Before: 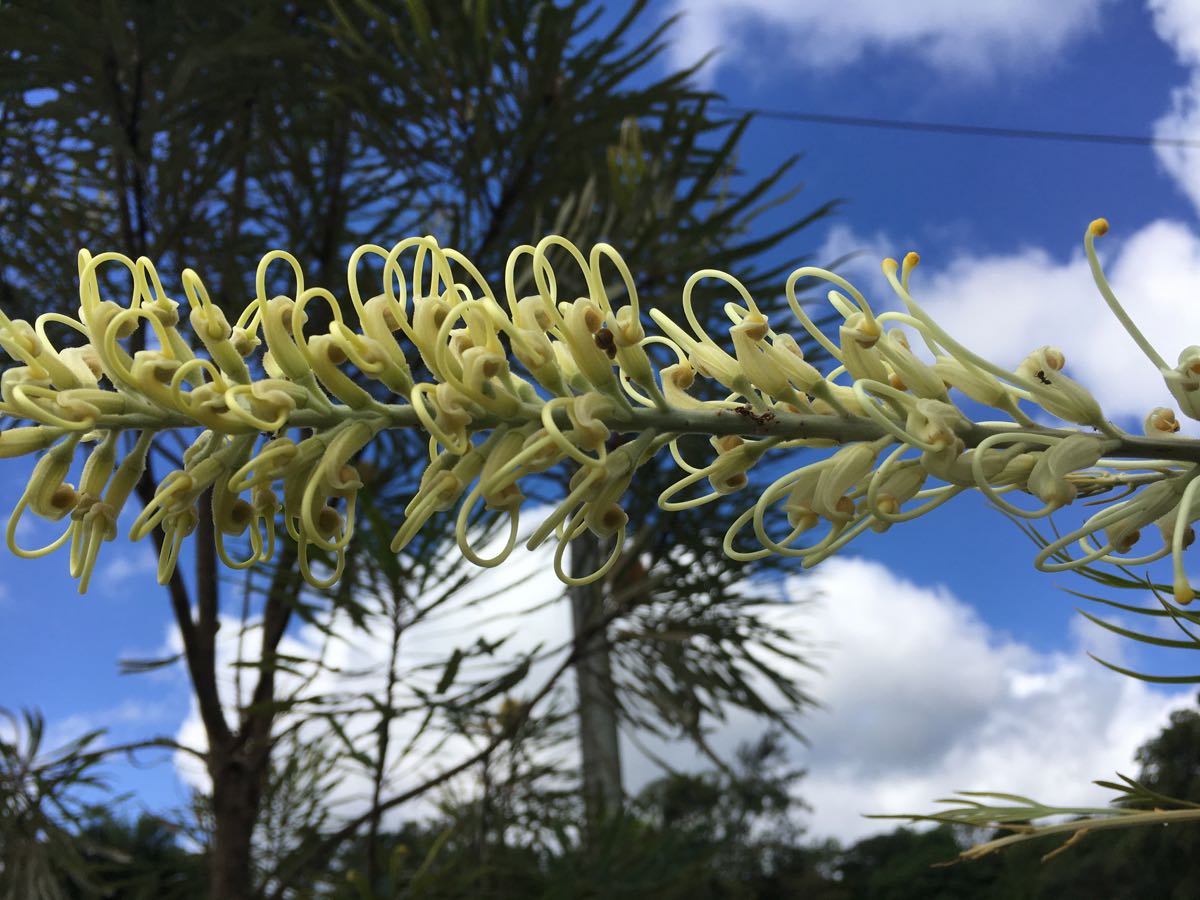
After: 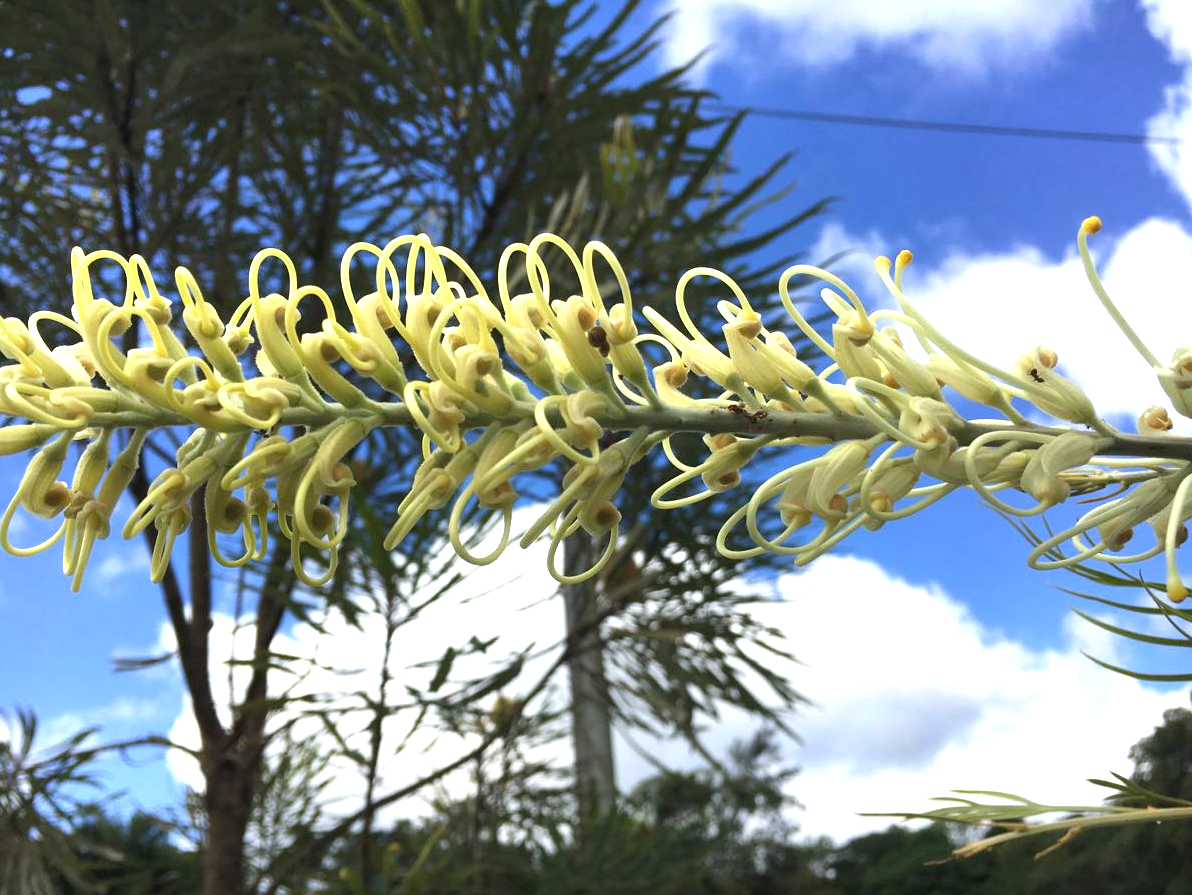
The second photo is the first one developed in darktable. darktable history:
exposure: black level correction 0, exposure 1.023 EV, compensate highlight preservation false
crop and rotate: left 0.63%, top 0.232%, bottom 0.263%
